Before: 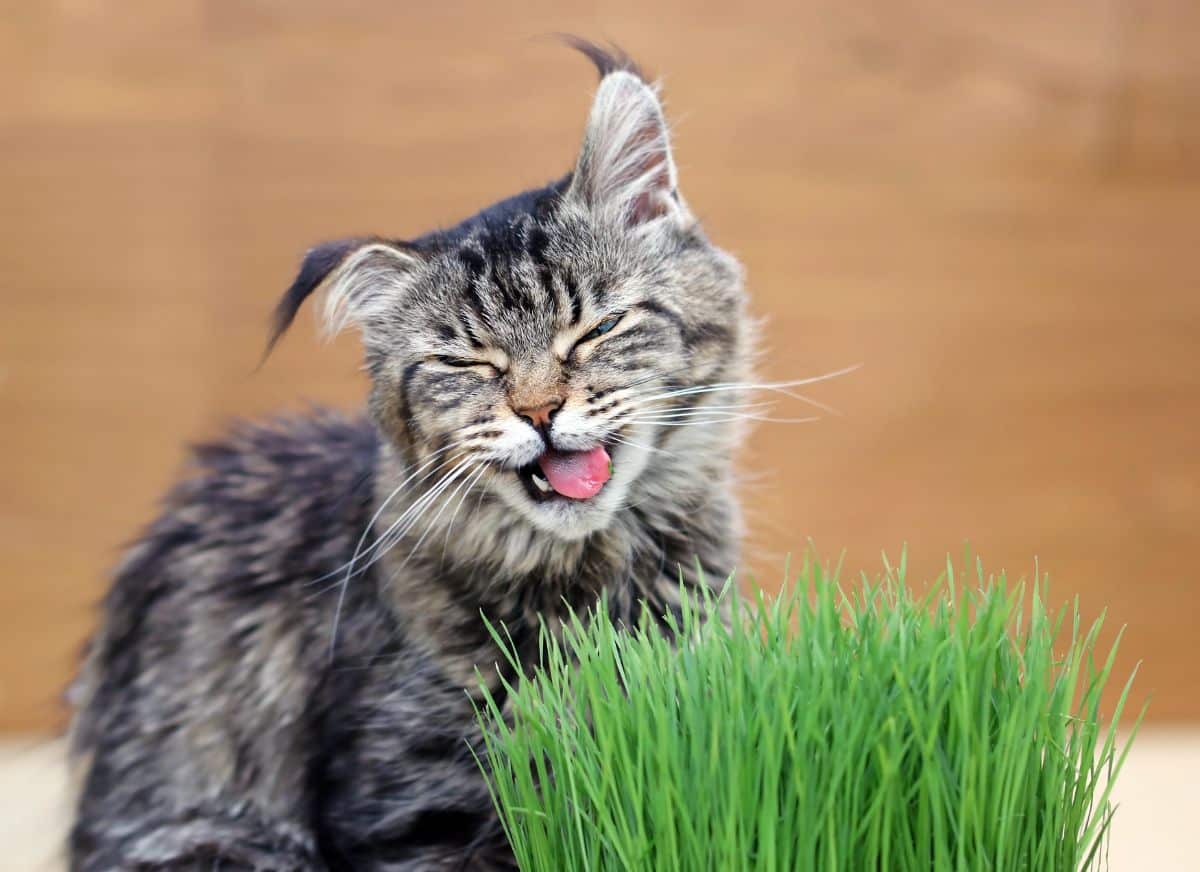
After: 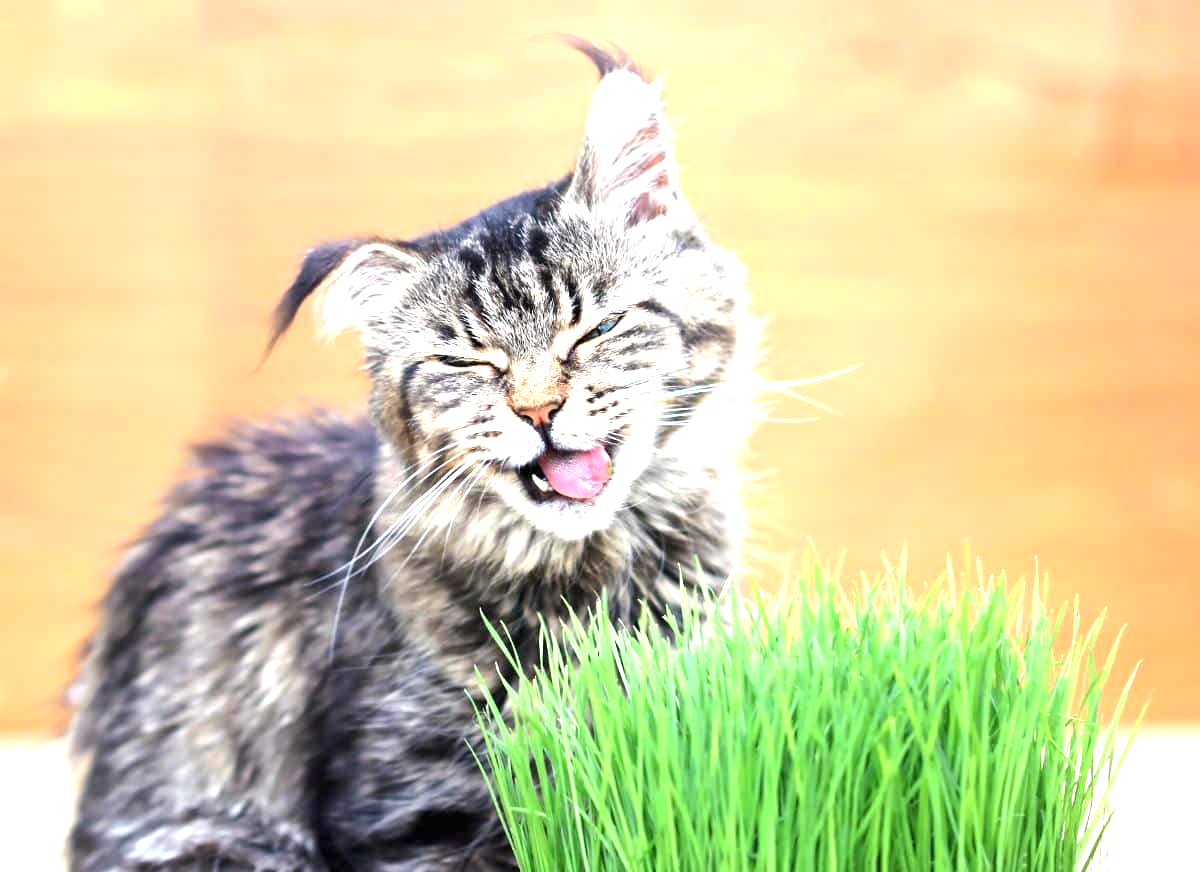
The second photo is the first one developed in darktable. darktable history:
exposure: black level correction 0, exposure 1.4 EV, compensate exposure bias true, compensate highlight preservation false
